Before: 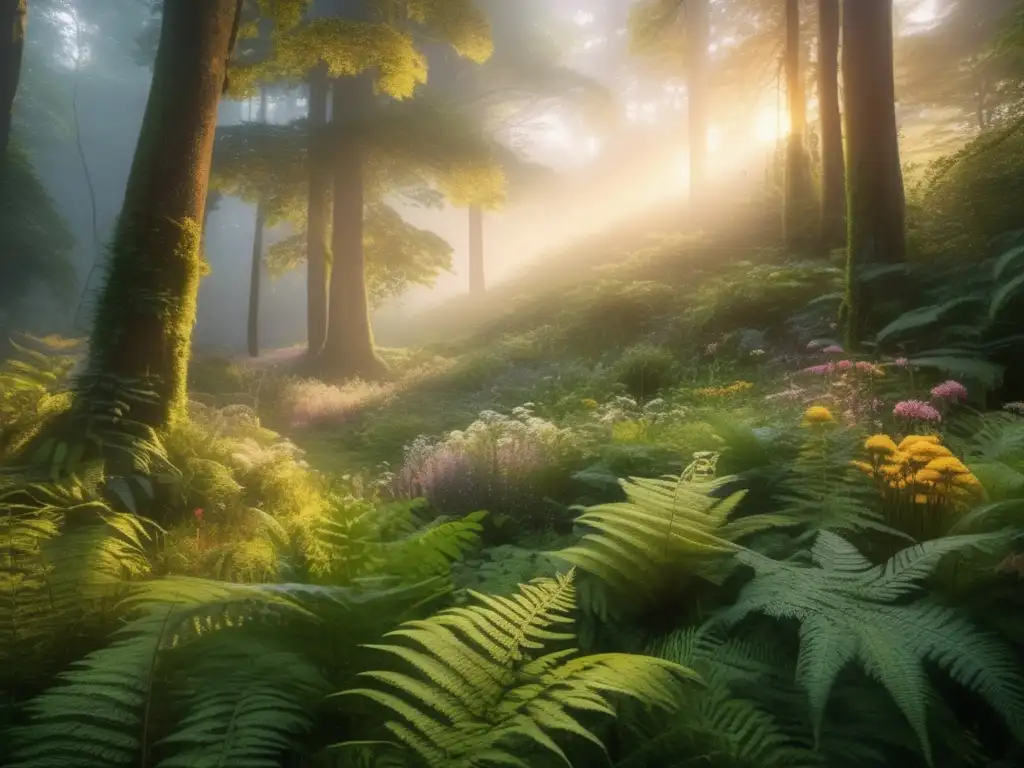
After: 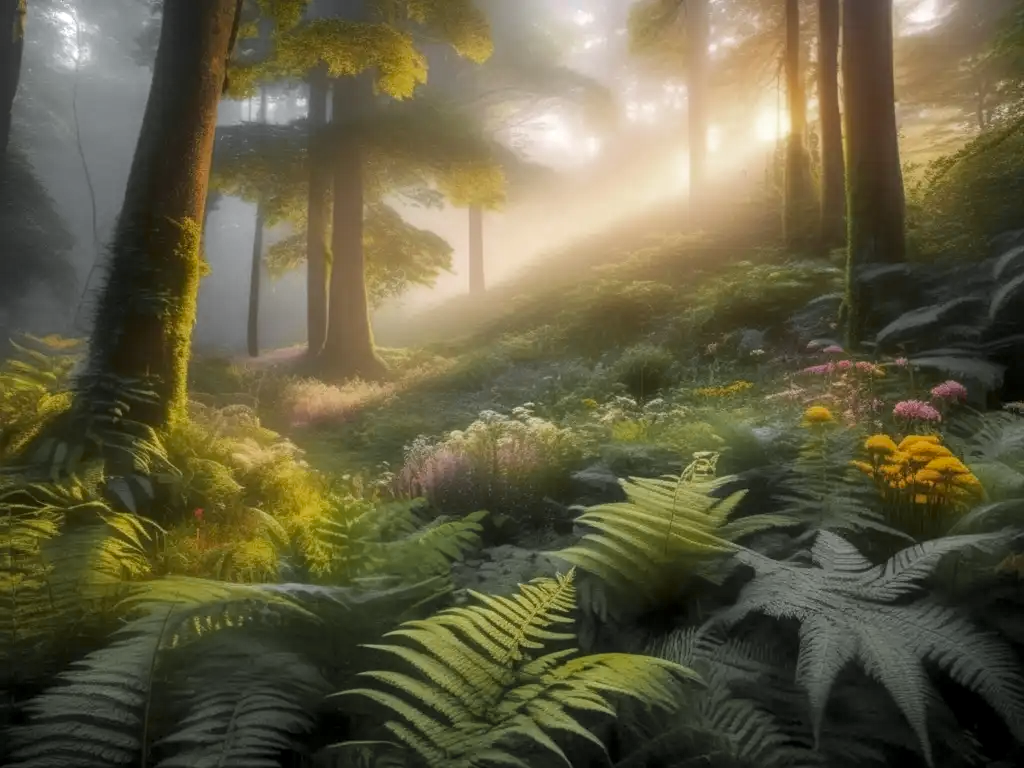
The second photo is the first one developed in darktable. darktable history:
local contrast: detail 130%
color zones: curves: ch0 [(0.004, 0.388) (0.125, 0.392) (0.25, 0.404) (0.375, 0.5) (0.5, 0.5) (0.625, 0.5) (0.75, 0.5) (0.875, 0.5)]; ch1 [(0, 0.5) (0.125, 0.5) (0.25, 0.5) (0.375, 0.124) (0.524, 0.124) (0.645, 0.128) (0.789, 0.132) (0.914, 0.096) (0.998, 0.068)]
